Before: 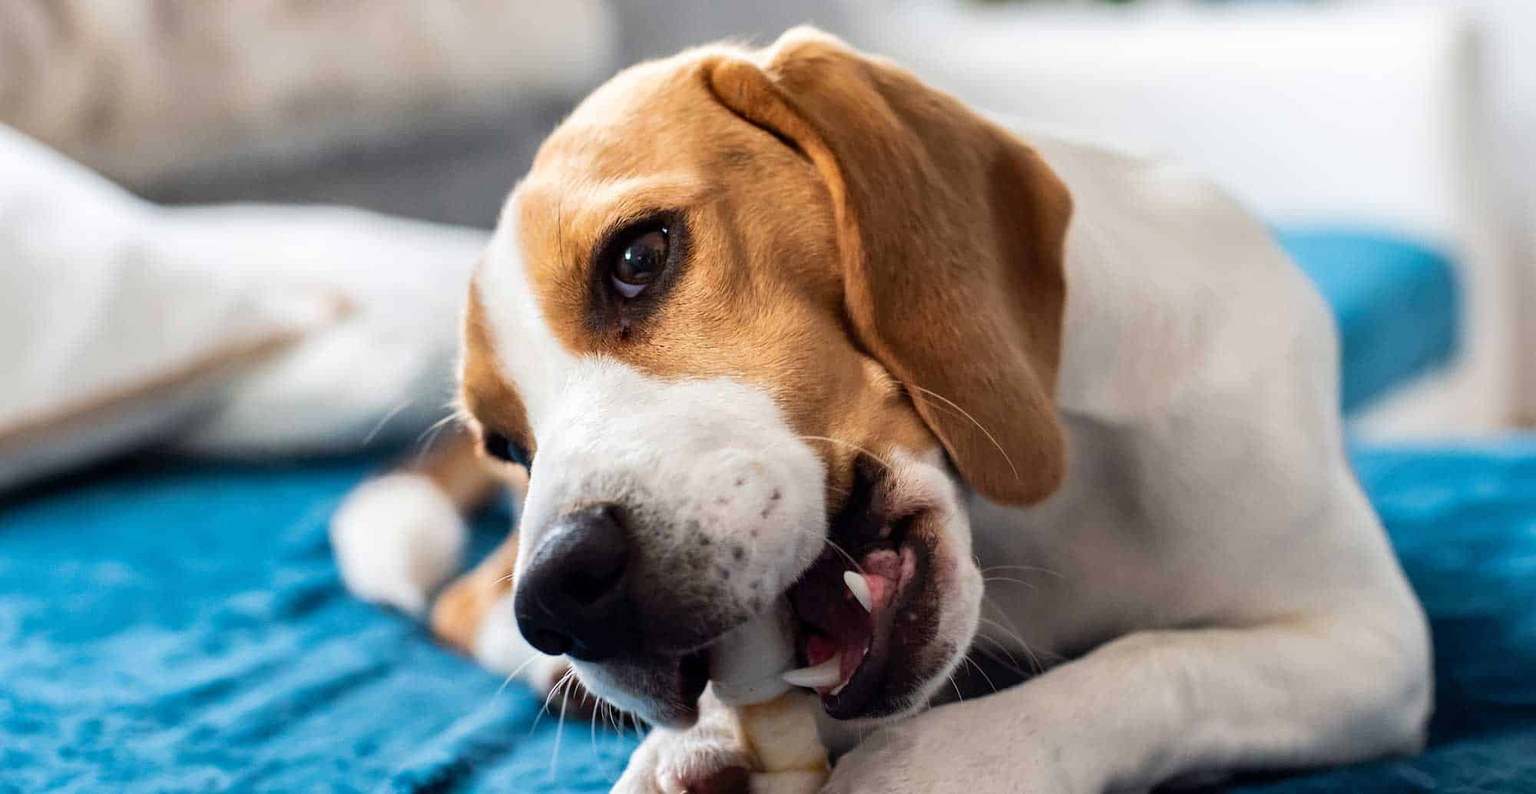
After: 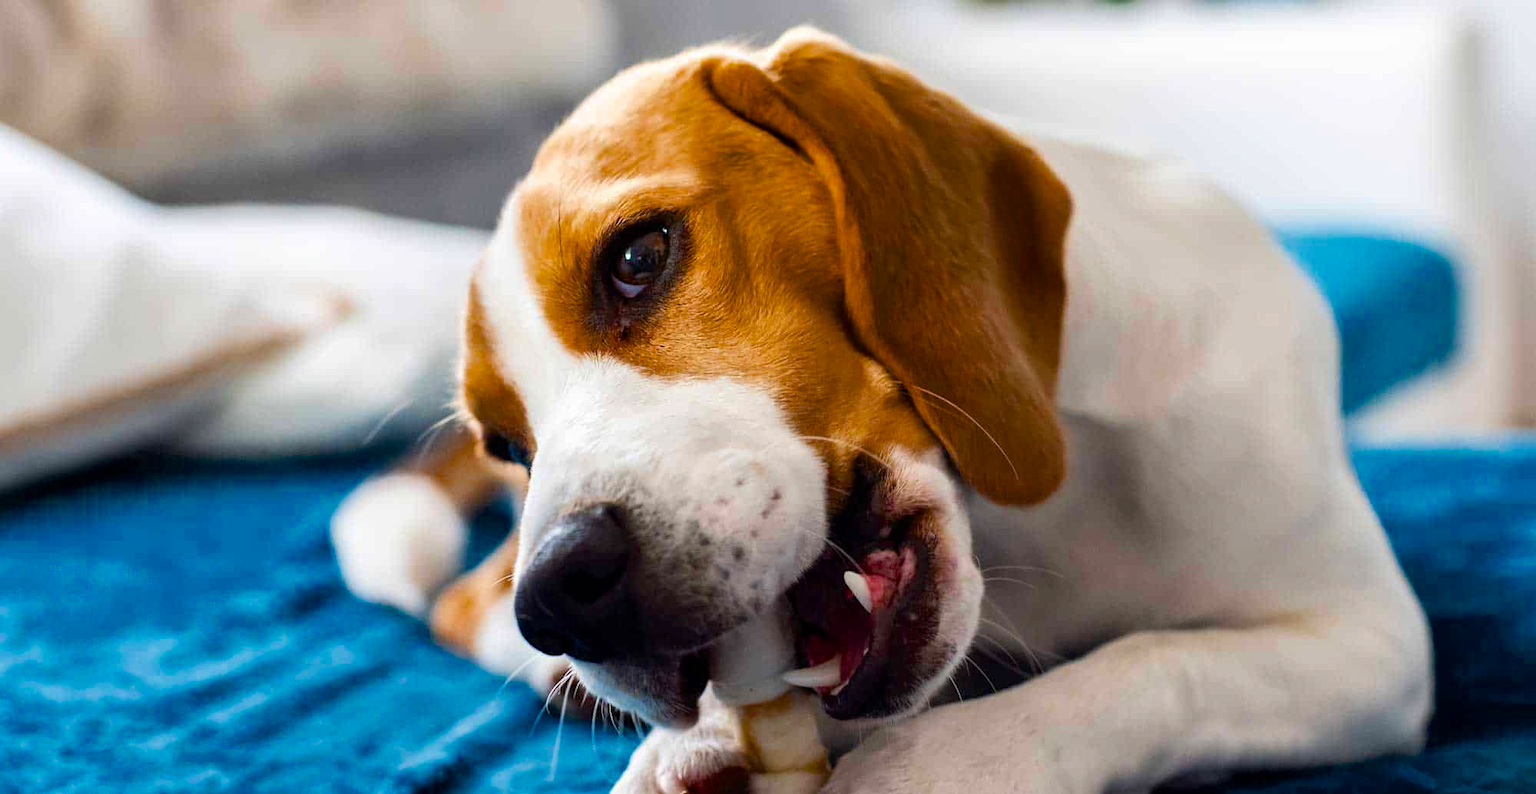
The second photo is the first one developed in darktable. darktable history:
color balance rgb: perceptual saturation grading › global saturation 29.958%, saturation formula JzAzBz (2021)
